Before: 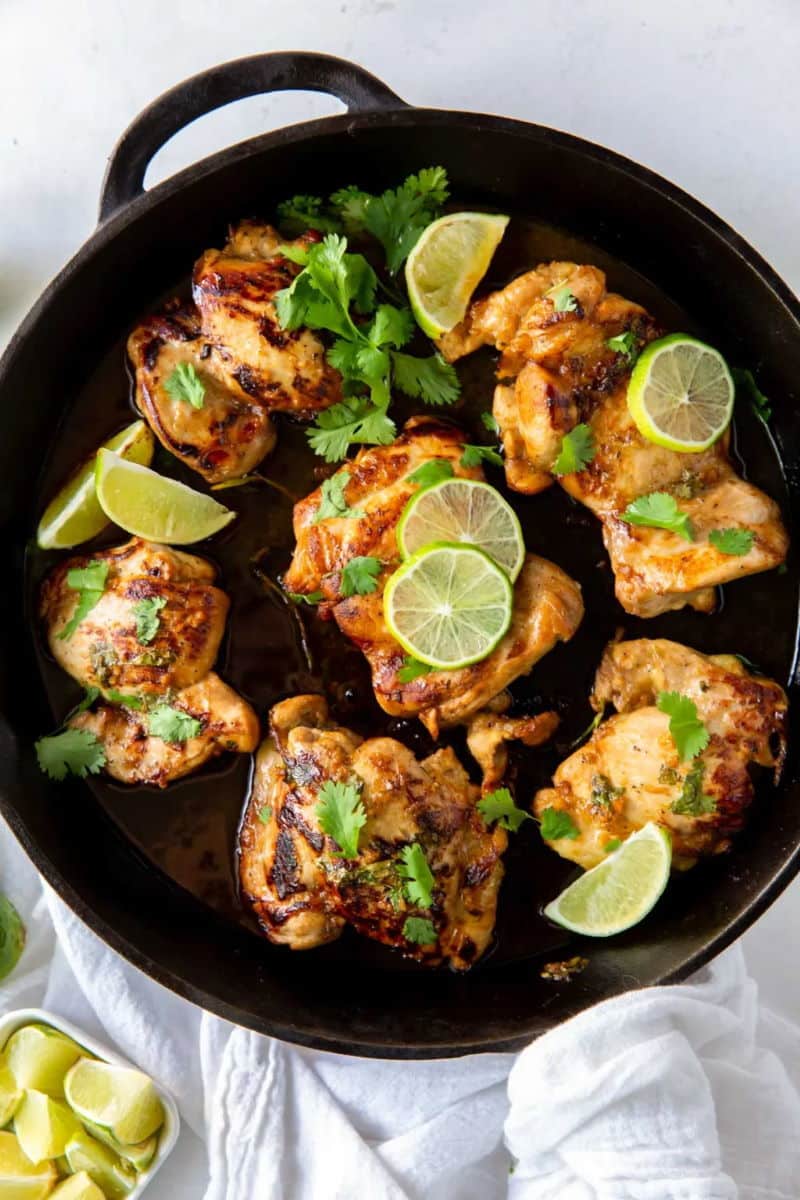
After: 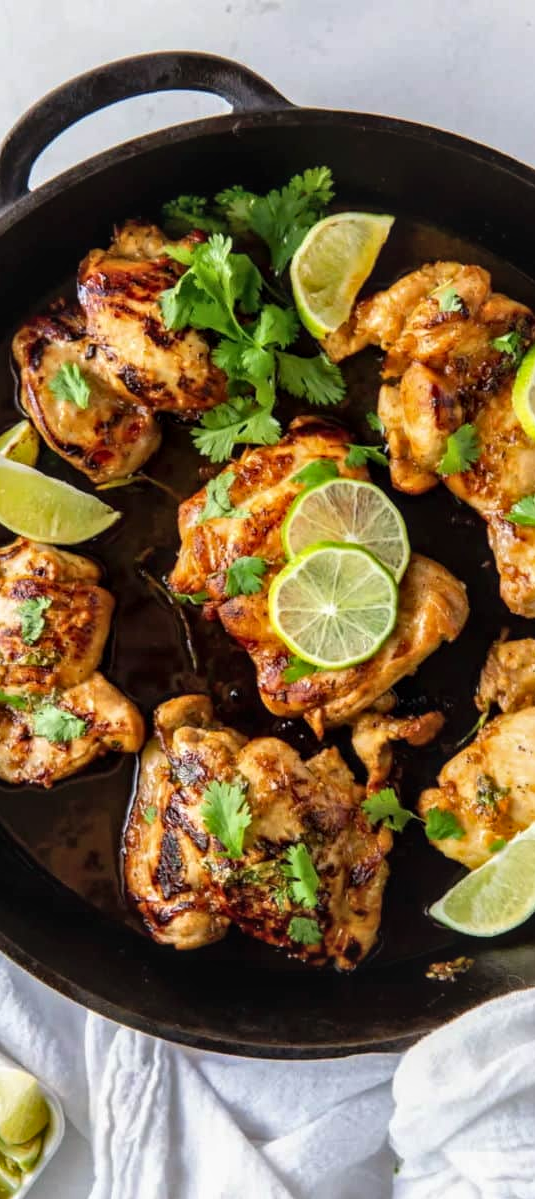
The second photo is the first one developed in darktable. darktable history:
crop and rotate: left 14.43%, right 18.669%
local contrast: on, module defaults
